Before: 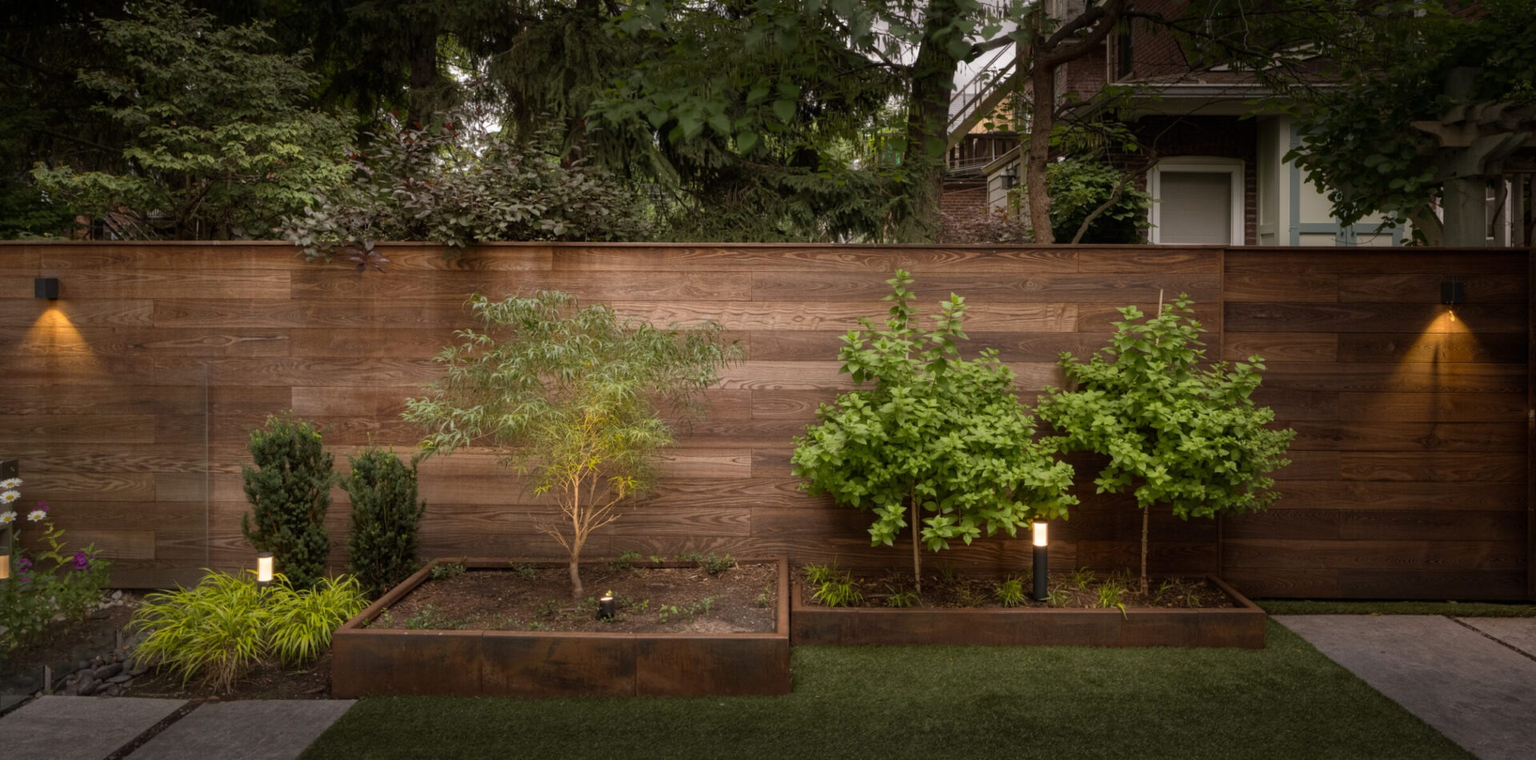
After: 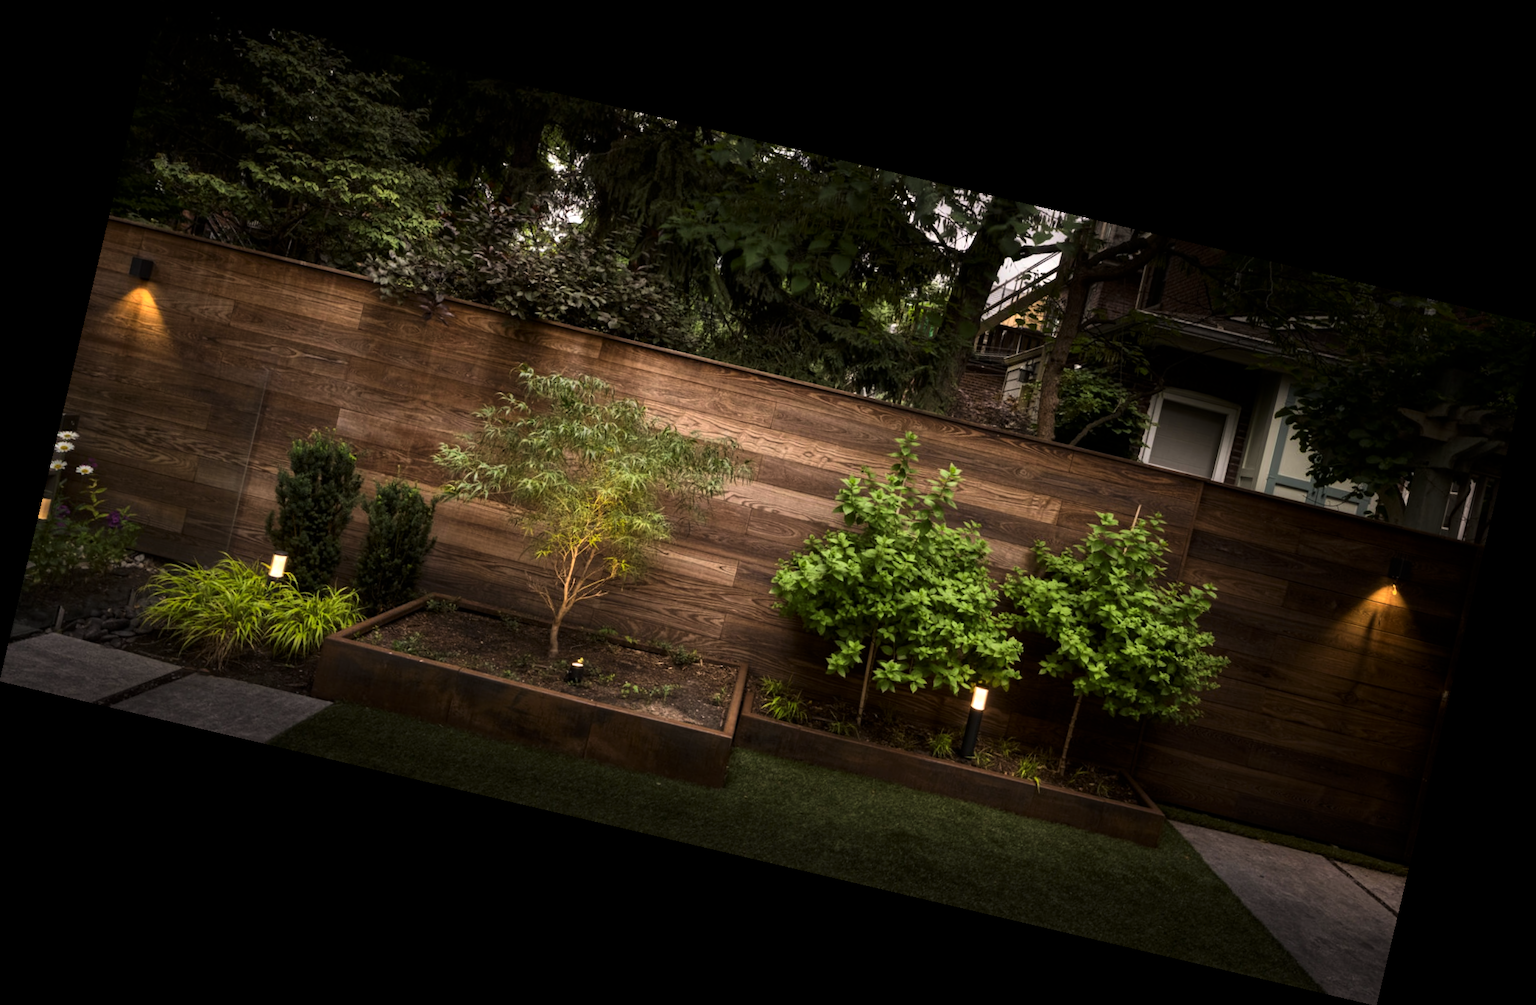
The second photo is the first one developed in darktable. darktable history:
rotate and perspective: rotation 13.27°, automatic cropping off
exposure: black level correction 0, exposure 0.5 EV, compensate highlight preservation false
tone curve: curves: ch0 [(0, 0) (0.091, 0.077) (0.517, 0.574) (0.745, 0.82) (0.844, 0.908) (0.909, 0.942) (1, 0.973)]; ch1 [(0, 0) (0.437, 0.404) (0.5, 0.5) (0.534, 0.546) (0.58, 0.603) (0.616, 0.649) (1, 1)]; ch2 [(0, 0) (0.442, 0.415) (0.5, 0.5) (0.535, 0.547) (0.585, 0.62) (1, 1)], color space Lab, independent channels, preserve colors none
levels: levels [0, 0.618, 1]
